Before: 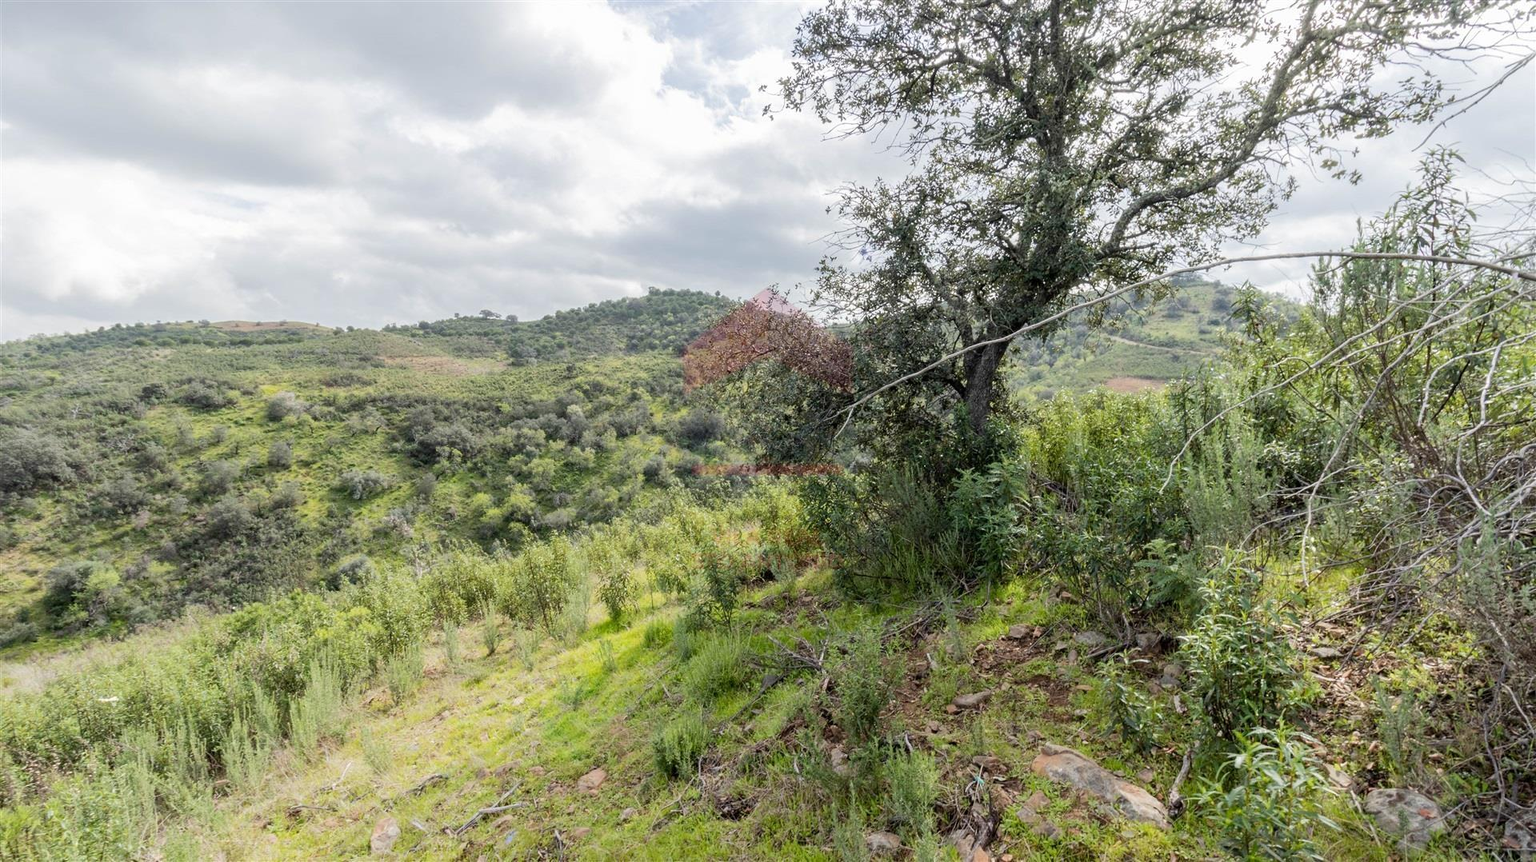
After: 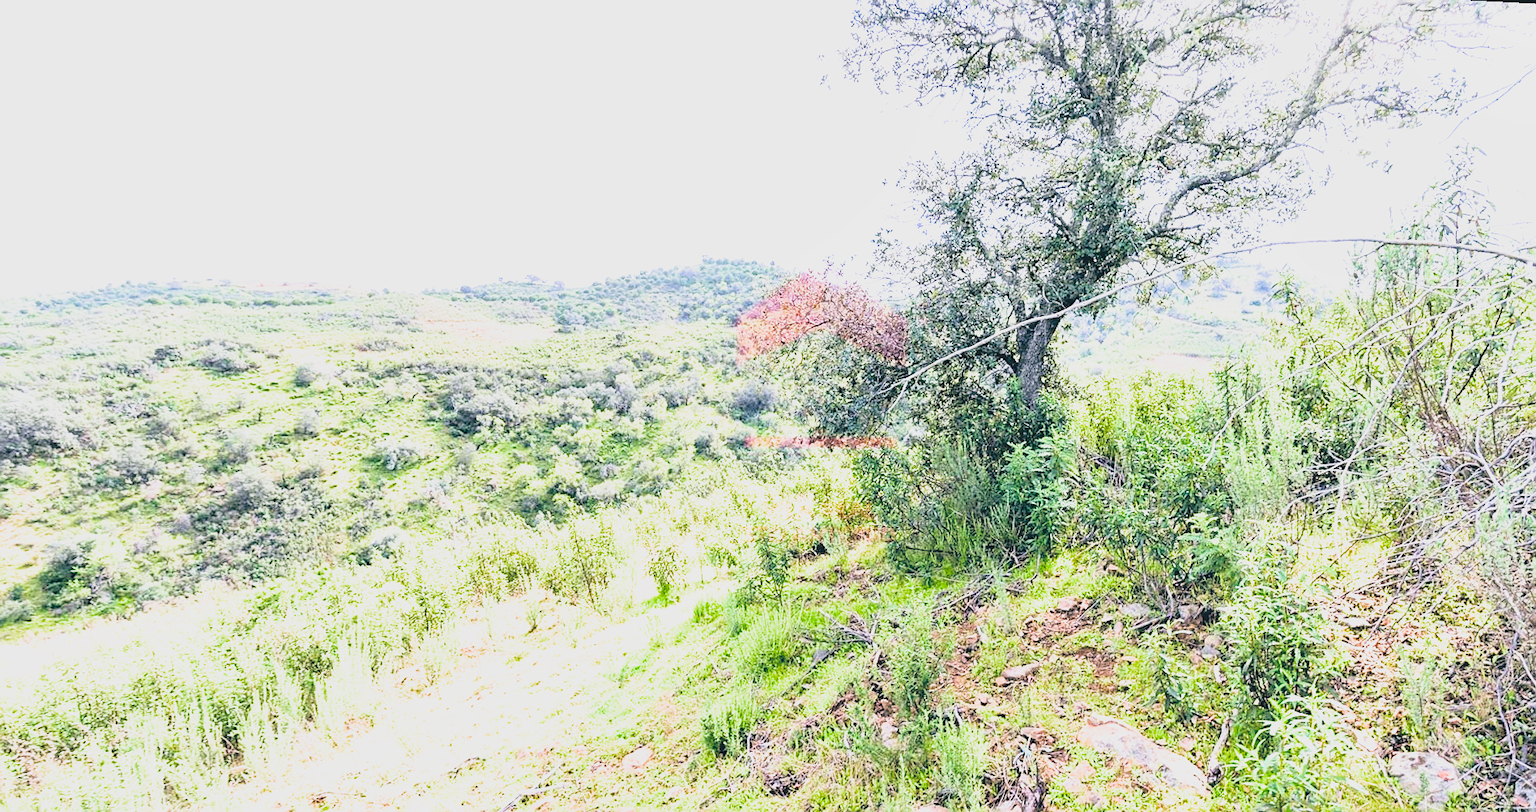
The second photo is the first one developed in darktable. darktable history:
sharpen: on, module defaults
rotate and perspective: rotation 0.679°, lens shift (horizontal) 0.136, crop left 0.009, crop right 0.991, crop top 0.078, crop bottom 0.95
shadows and highlights: shadows 20.55, highlights -20.99, soften with gaussian
exposure: black level correction 0, exposure 2.327 EV, compensate exposure bias true, compensate highlight preservation false
white balance: red 1.004, blue 1.096
color balance: lift [1.016, 0.983, 1, 1.017], gamma [0.958, 1, 1, 1], gain [0.981, 1.007, 0.993, 1.002], input saturation 118.26%, contrast 13.43%, contrast fulcrum 21.62%, output saturation 82.76%
contrast brightness saturation: contrast -0.15, brightness 0.05, saturation -0.12
filmic rgb: black relative exposure -7.6 EV, white relative exposure 4.64 EV, threshold 3 EV, target black luminance 0%, hardness 3.55, latitude 50.51%, contrast 1.033, highlights saturation mix 10%, shadows ↔ highlights balance -0.198%, color science v4 (2020), enable highlight reconstruction true
